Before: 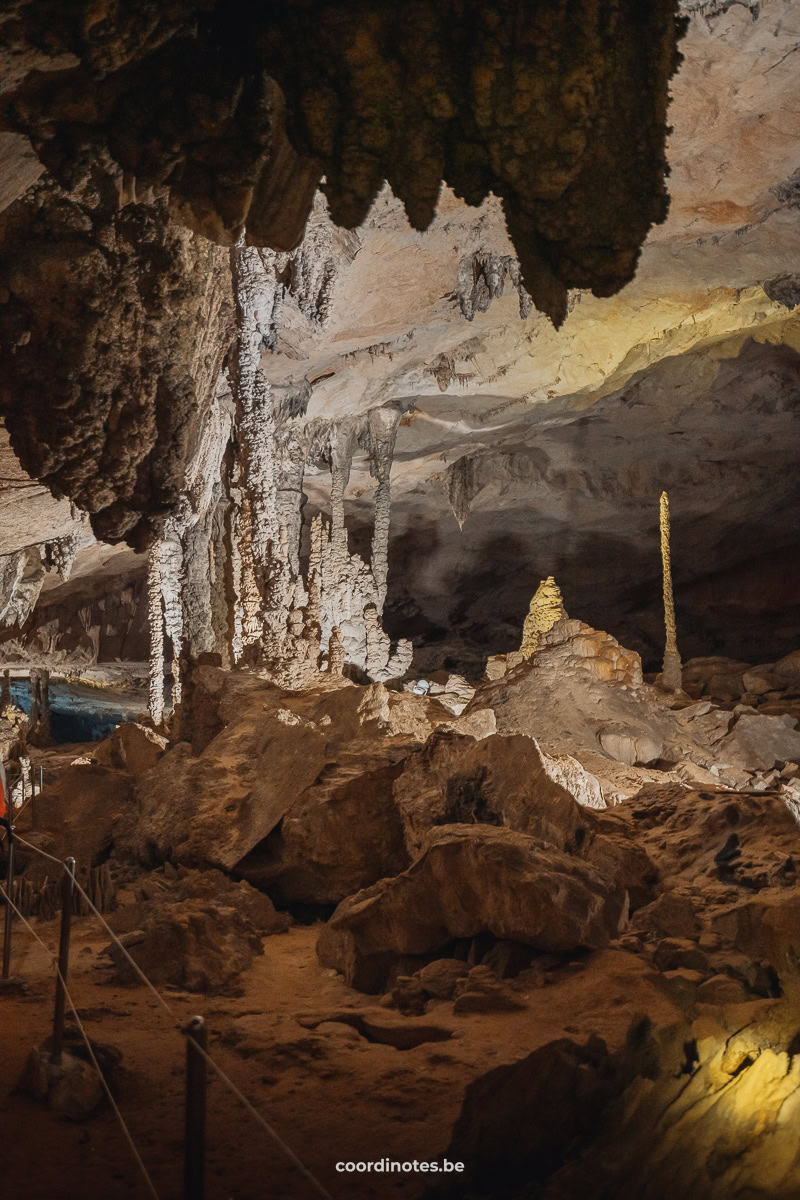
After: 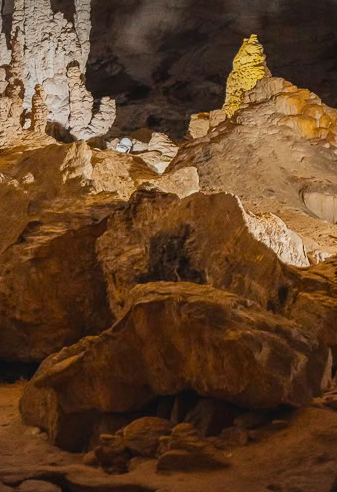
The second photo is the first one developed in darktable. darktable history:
color balance rgb: perceptual saturation grading › global saturation 25%, perceptual brilliance grading › mid-tones 10%, perceptual brilliance grading › shadows 15%, global vibrance 20%
vignetting: fall-off radius 60.92%
crop: left 37.221%, top 45.169%, right 20.63%, bottom 13.777%
